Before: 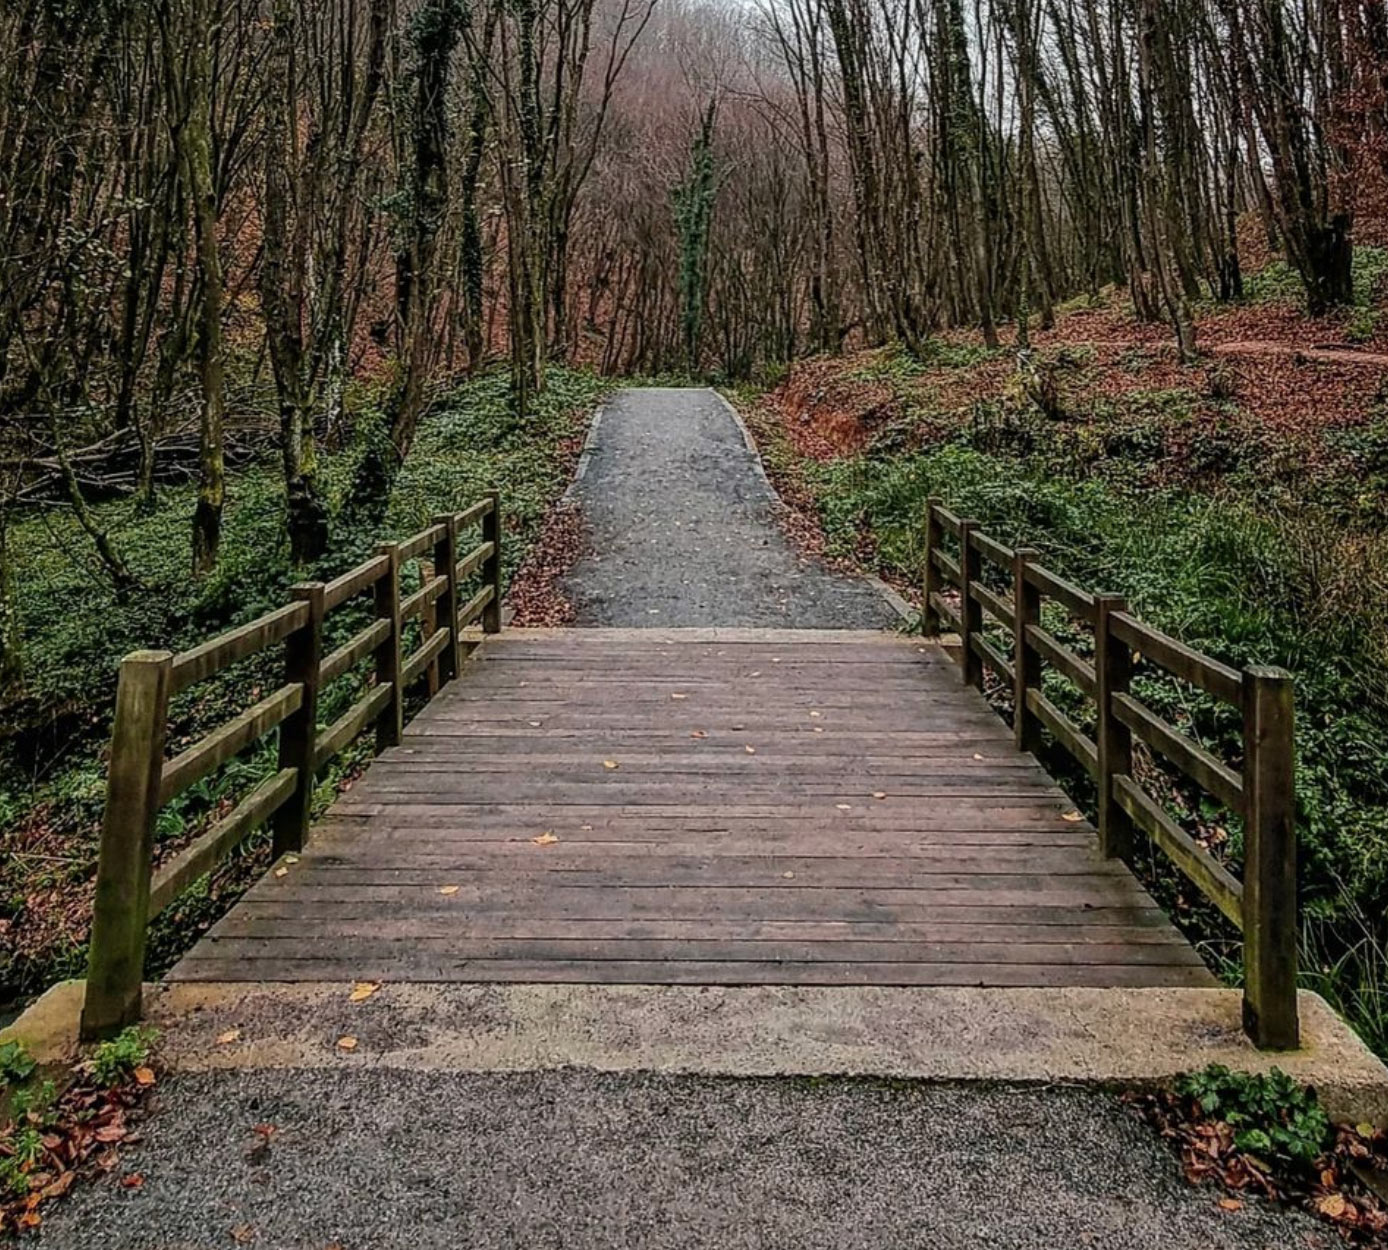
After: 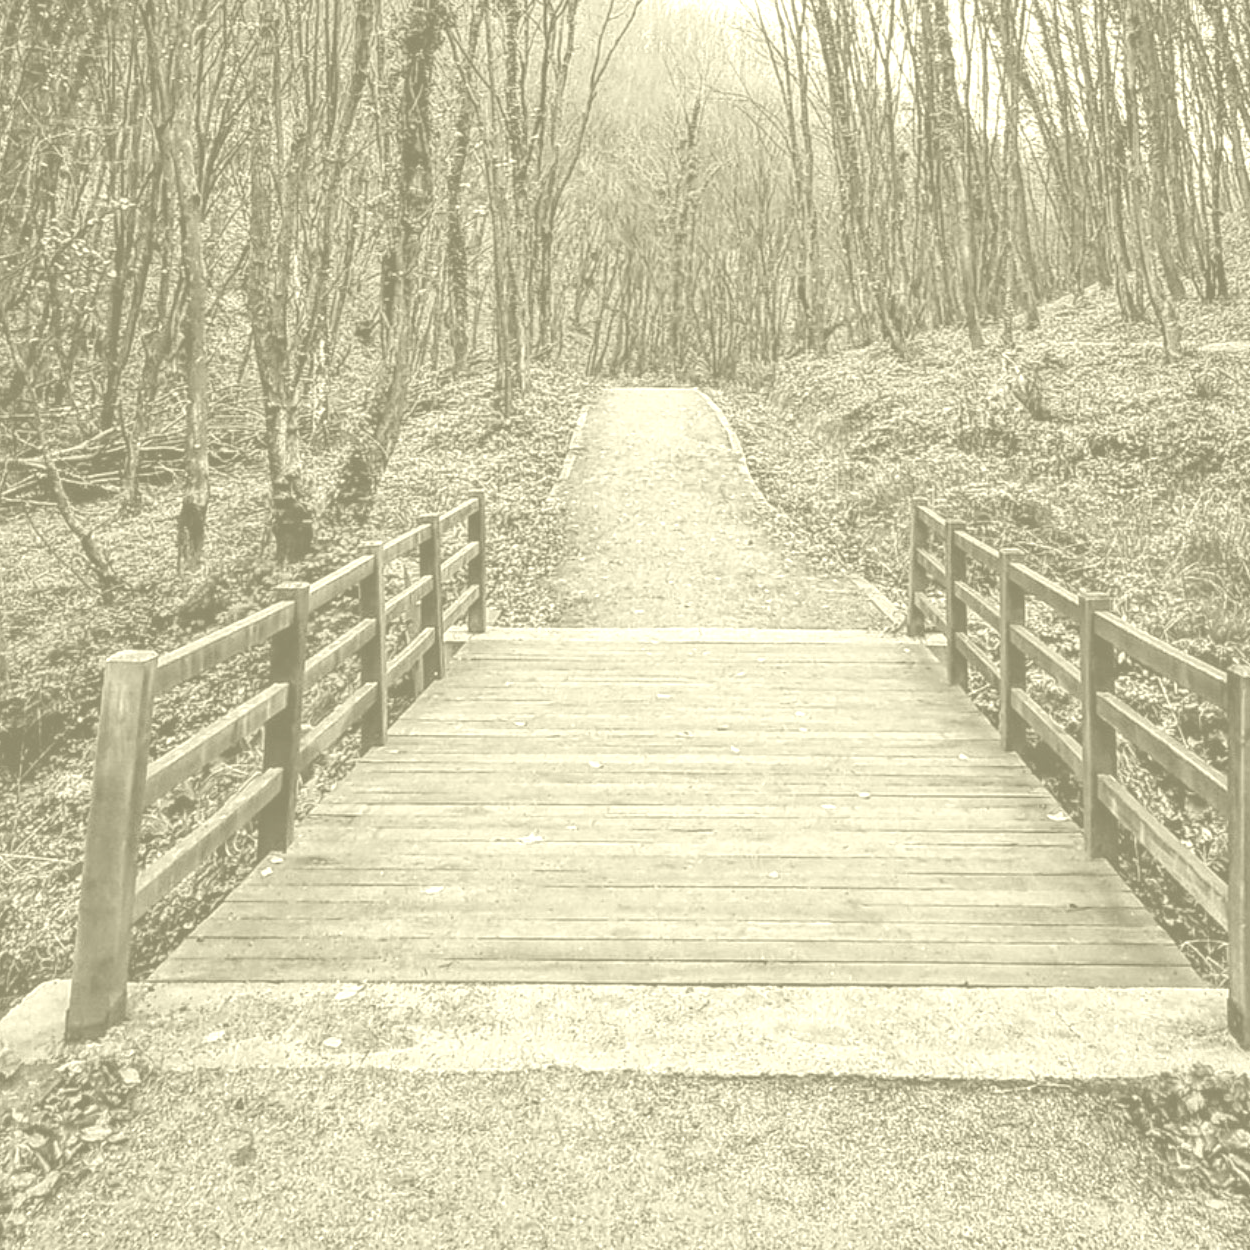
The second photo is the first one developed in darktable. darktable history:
exposure: black level correction 0, exposure 1.2 EV, compensate highlight preservation false
crop and rotate: left 1.088%, right 8.807%
colorize: hue 43.2°, saturation 40%, version 1
